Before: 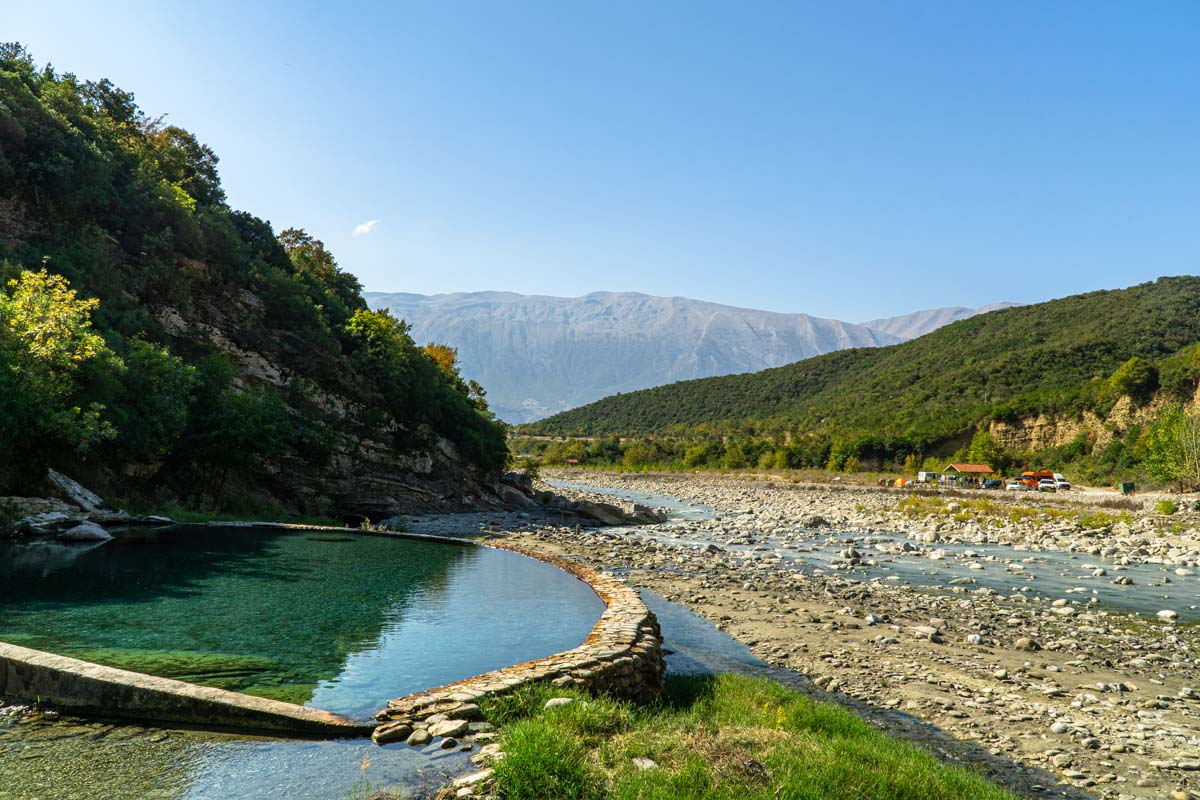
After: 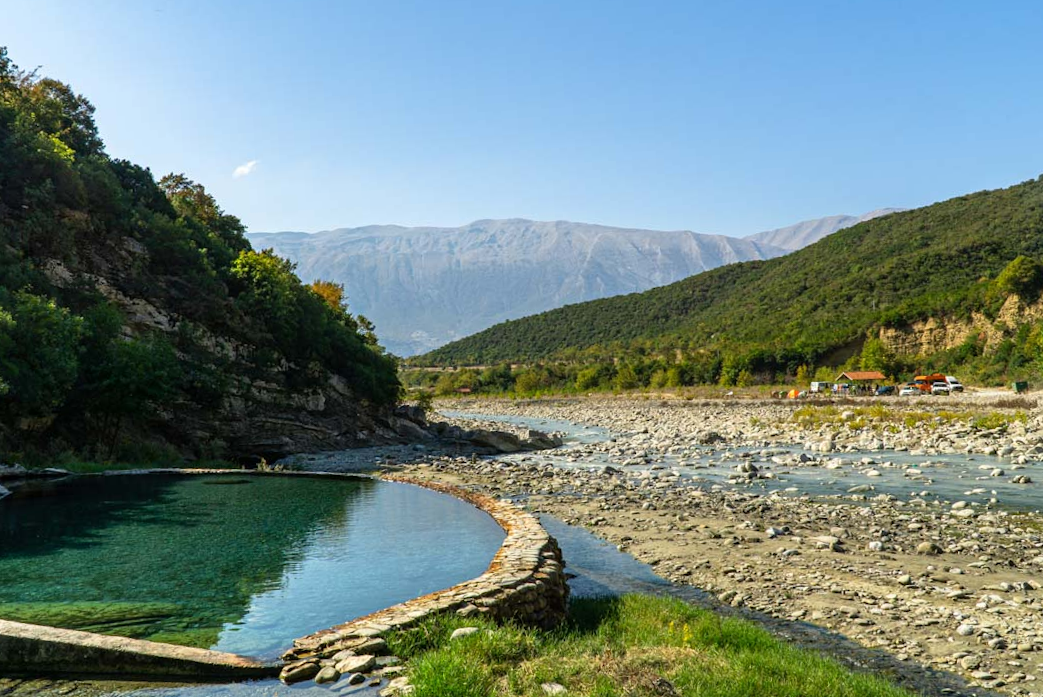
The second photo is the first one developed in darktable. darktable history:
crop and rotate: angle 3.16°, left 6.025%, top 5.706%
